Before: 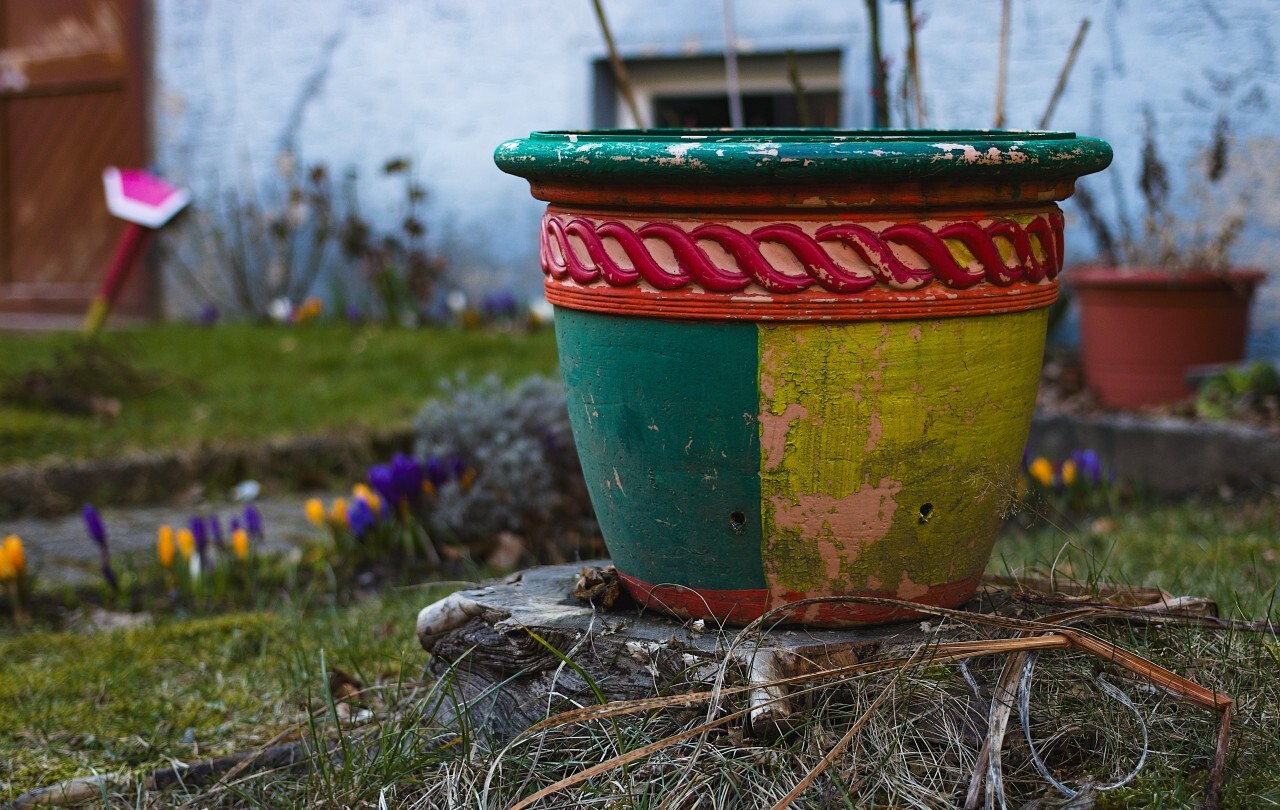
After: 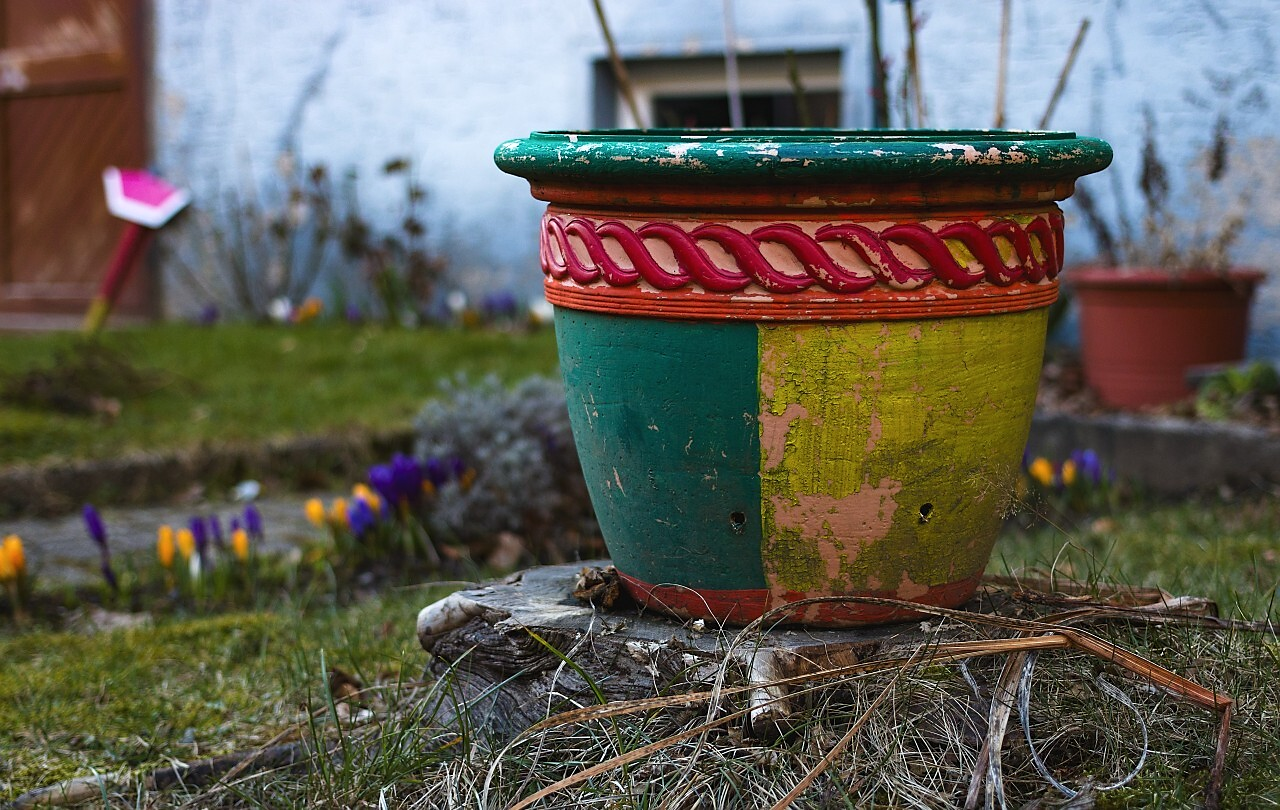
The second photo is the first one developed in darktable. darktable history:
sharpen: radius 1.024, threshold 1.125
shadows and highlights: shadows -12.52, white point adjustment 3.83, highlights 28.05
